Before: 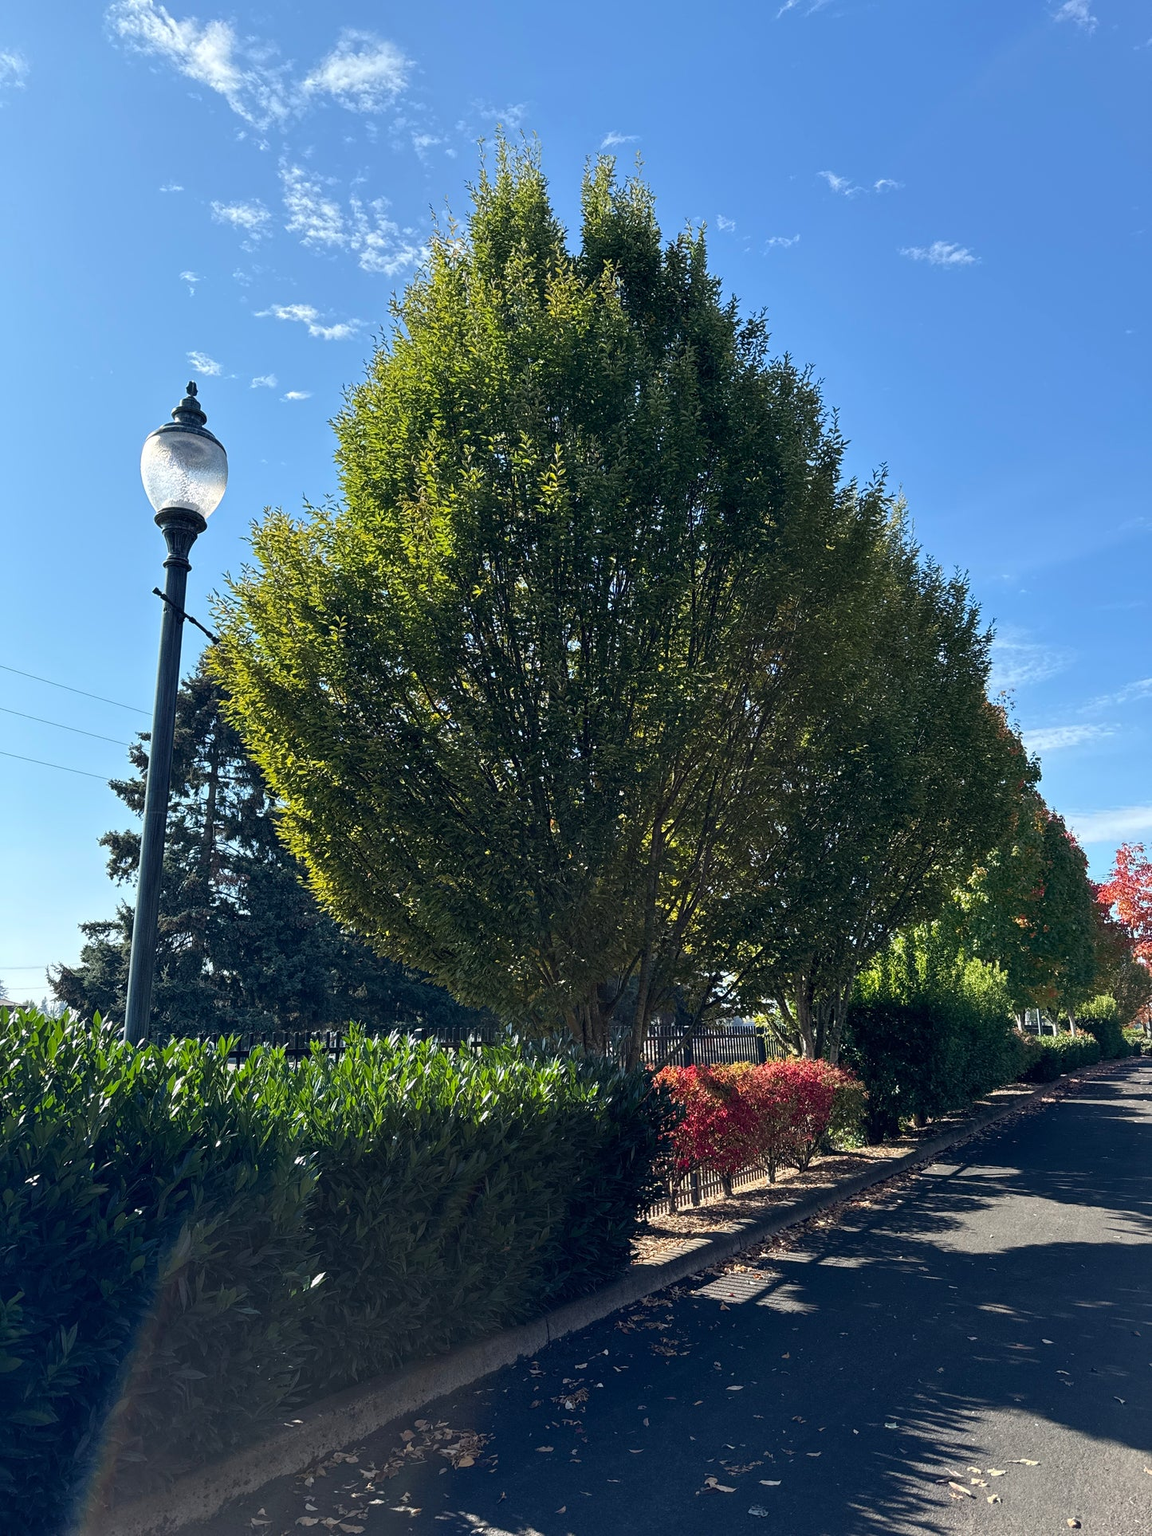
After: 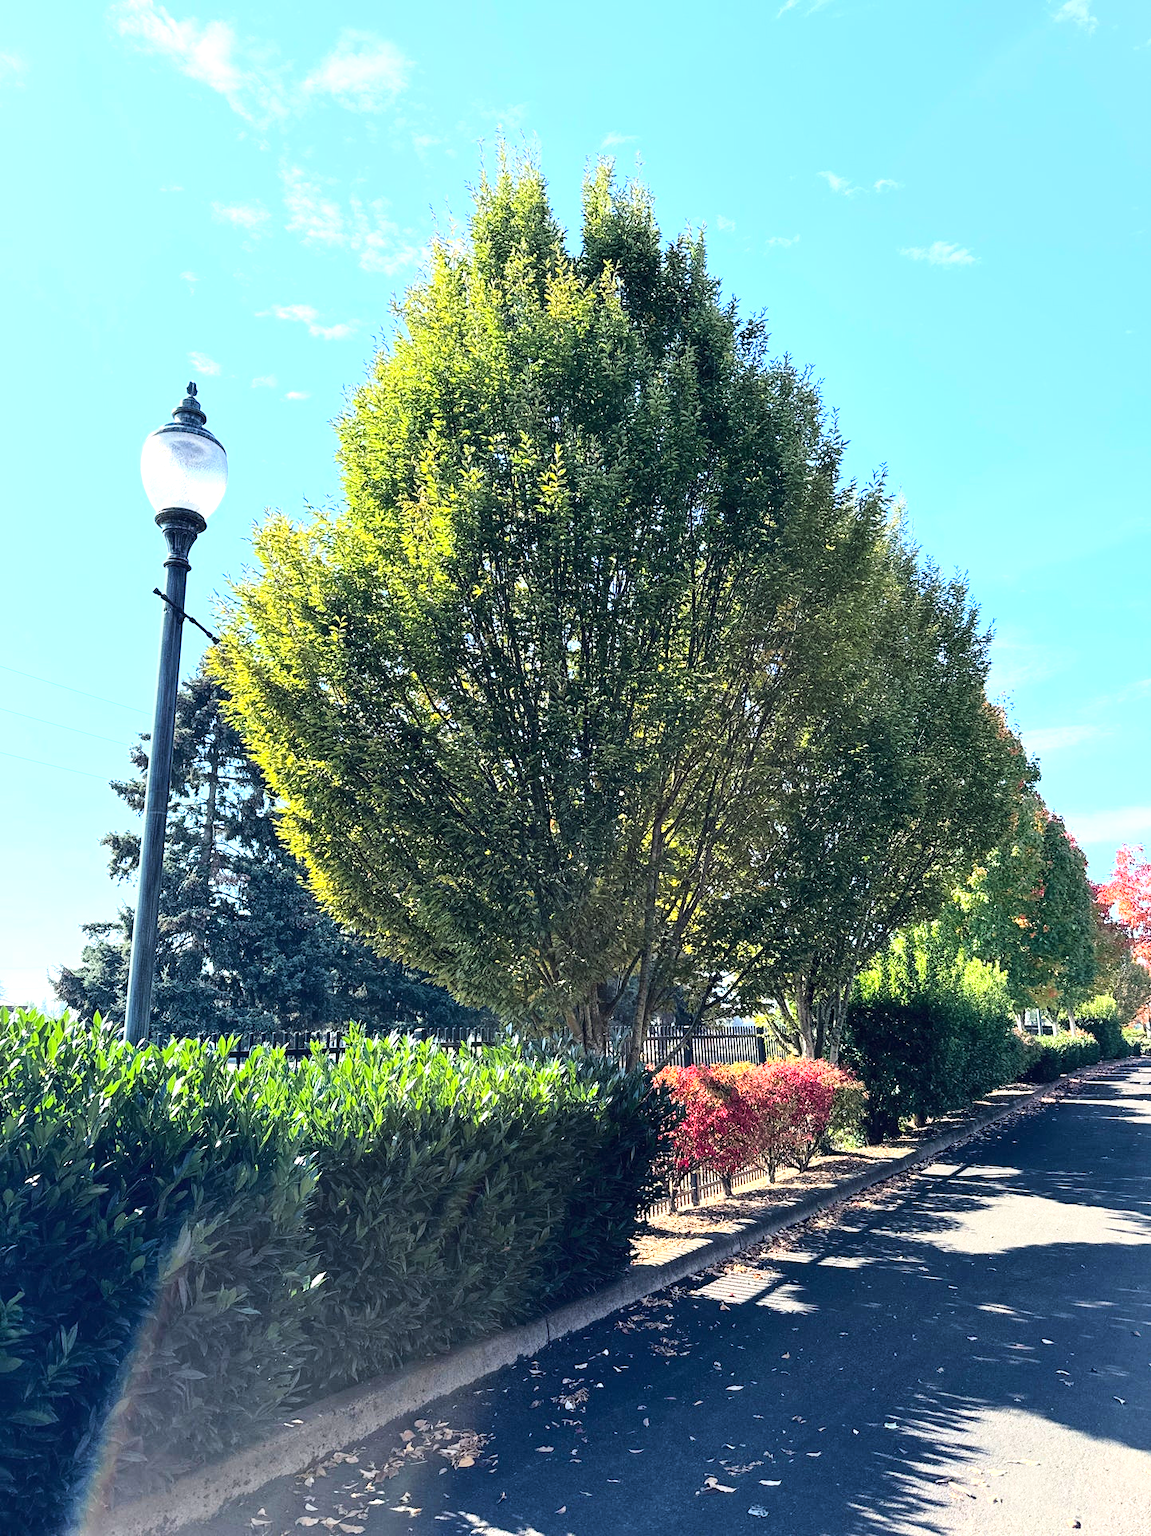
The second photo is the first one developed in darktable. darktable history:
exposure: black level correction 0, exposure 1.099 EV, compensate highlight preservation false
base curve: curves: ch0 [(0, 0) (0.028, 0.03) (0.121, 0.232) (0.46, 0.748) (0.859, 0.968) (1, 1)]
